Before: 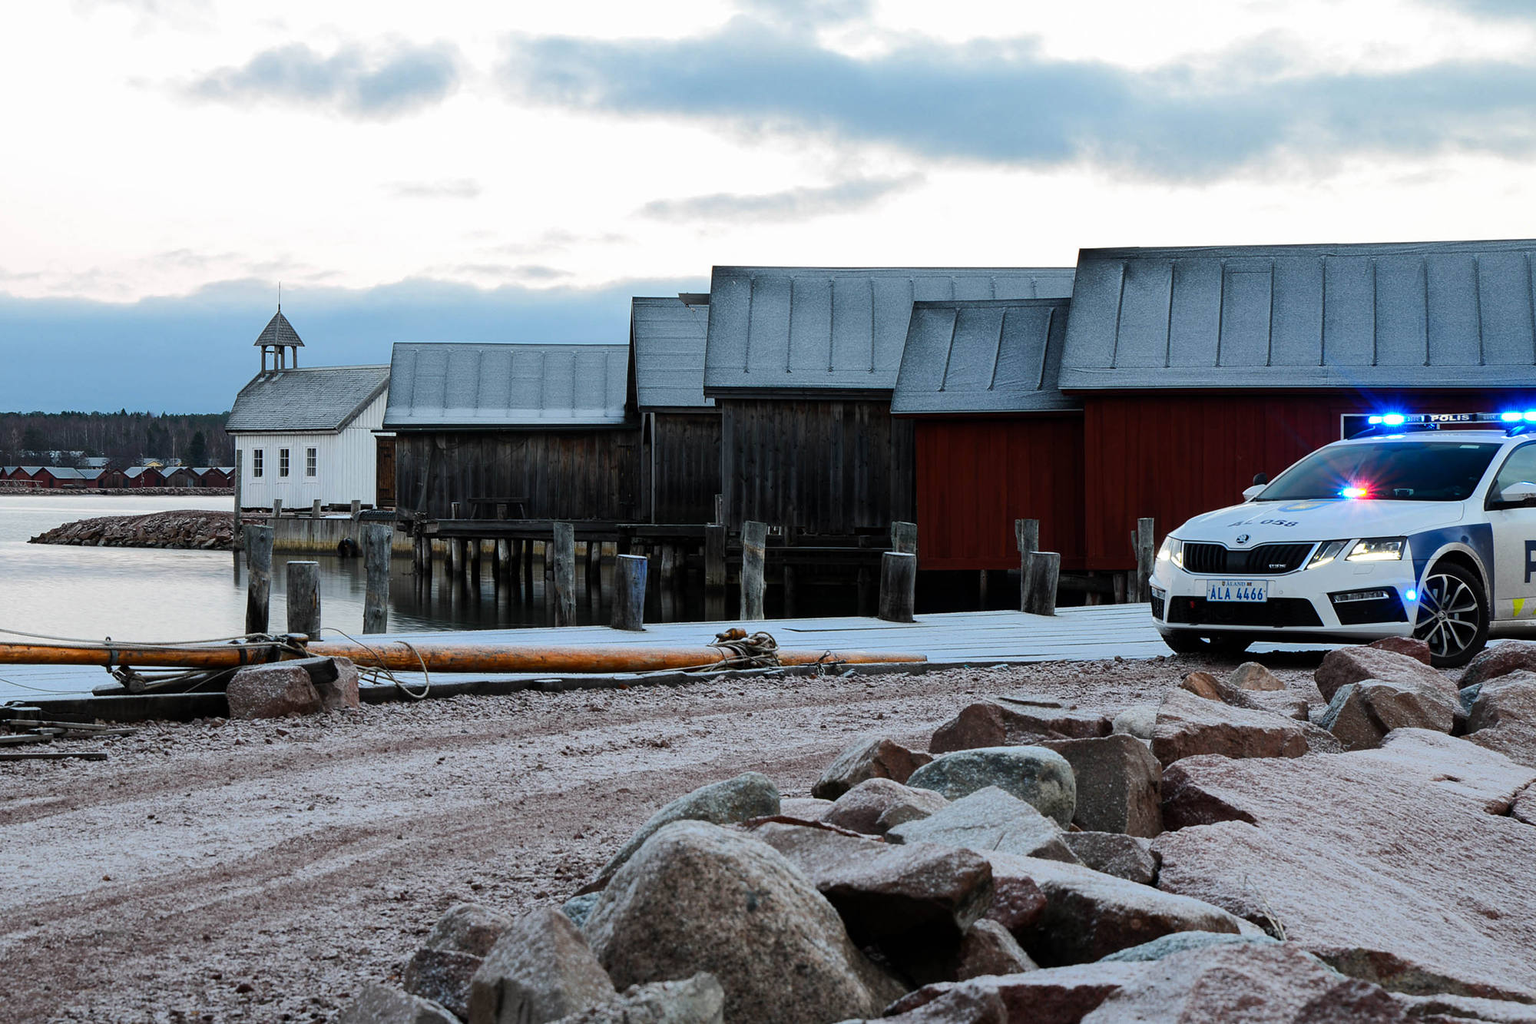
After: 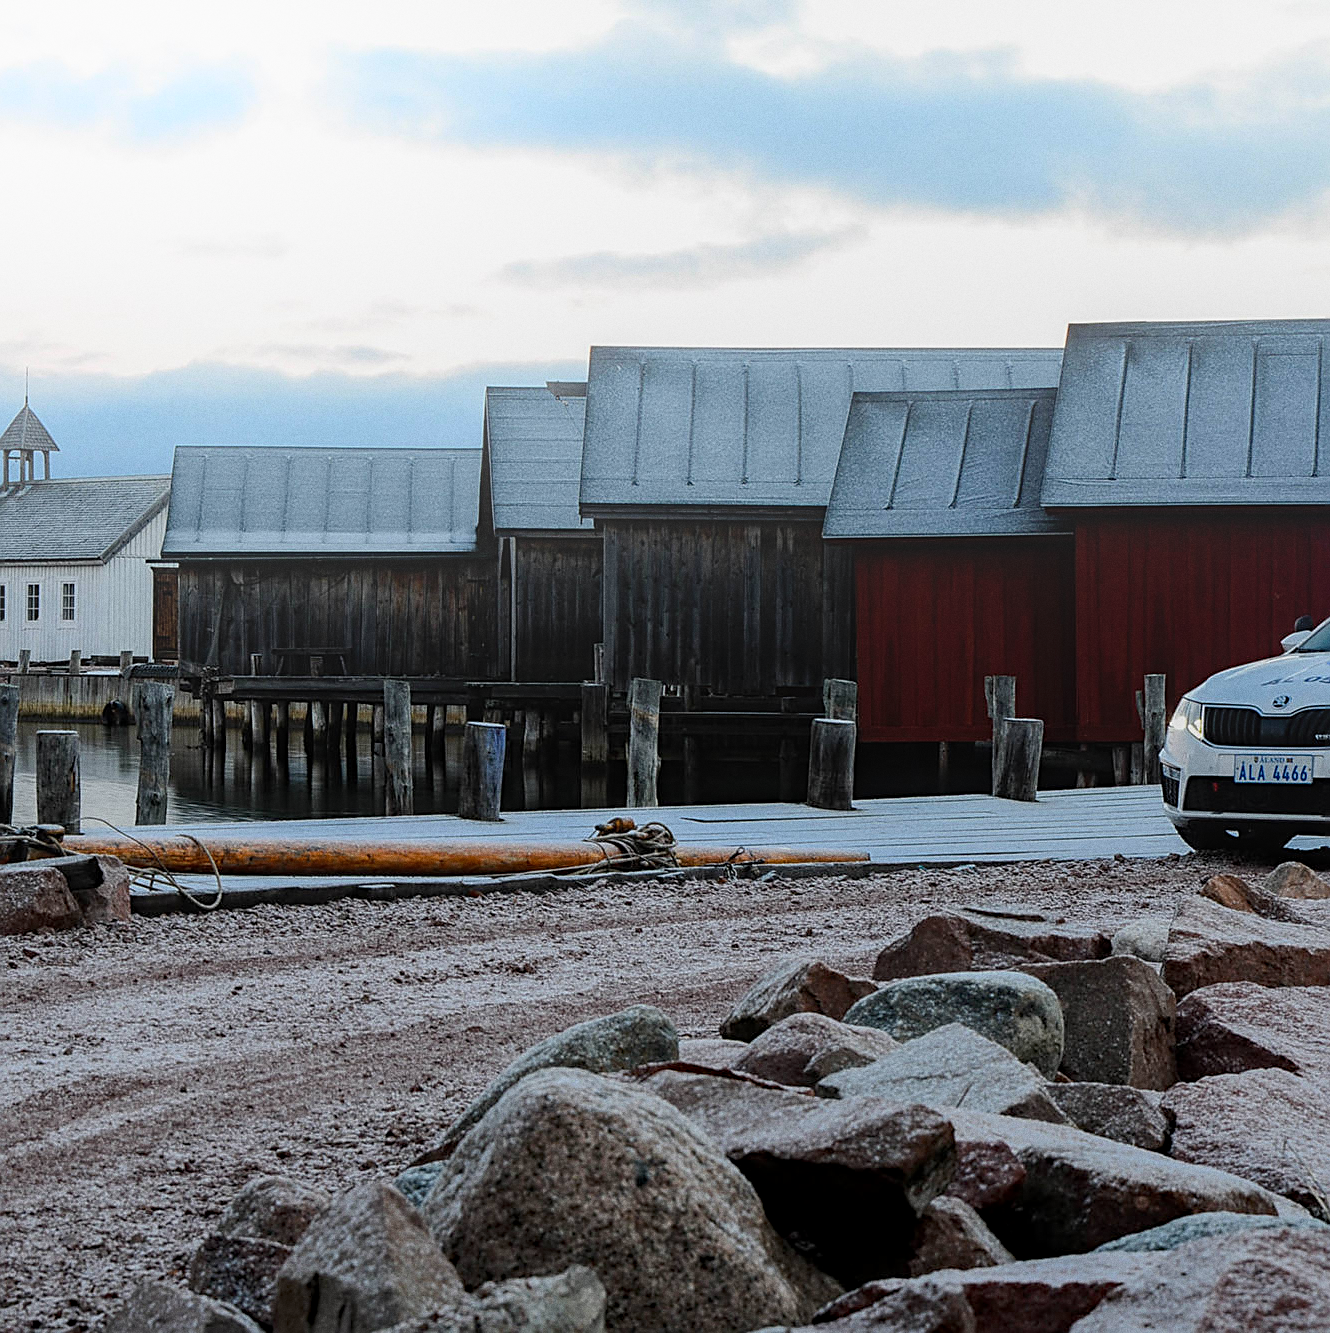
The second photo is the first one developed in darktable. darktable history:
bloom: size 40%
haze removal: compatibility mode true, adaptive false
crop: left 16.899%, right 16.556%
sharpen: on, module defaults
exposure: exposure -0.36 EV, compensate highlight preservation false
local contrast: on, module defaults
grain: coarseness 0.09 ISO
